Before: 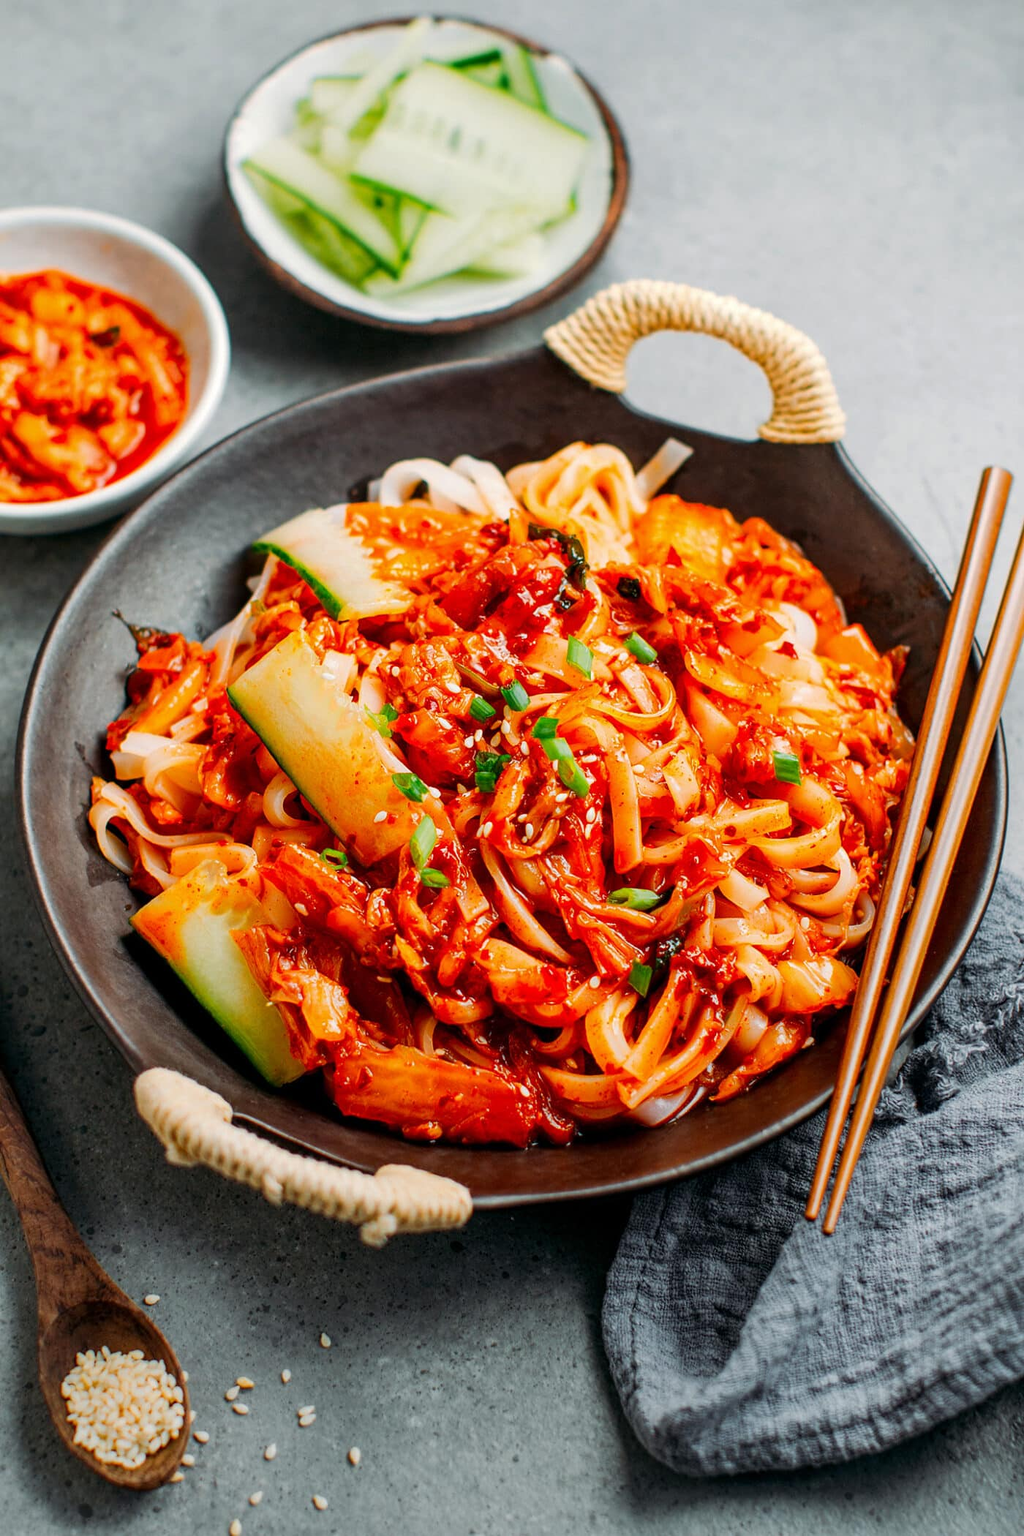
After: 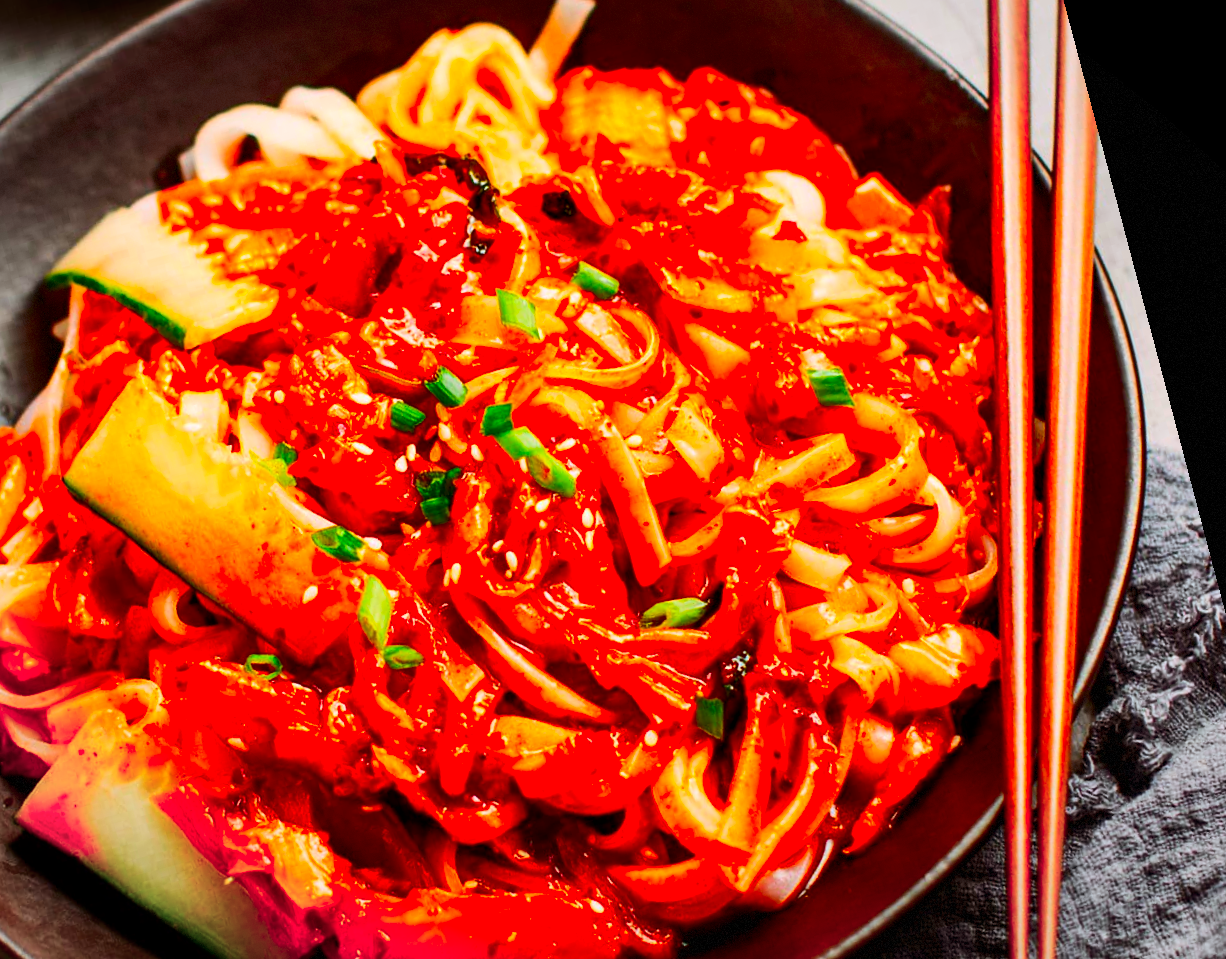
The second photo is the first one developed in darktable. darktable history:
rgb levels: mode RGB, independent channels, levels [[0, 0.5, 1], [0, 0.521, 1], [0, 0.536, 1]]
vignetting: fall-off start 91%, fall-off radius 39.39%, brightness -0.182, saturation -0.3, width/height ratio 1.219, shape 1.3, dithering 8-bit output, unbound false
rotate and perspective: rotation -14.8°, crop left 0.1, crop right 0.903, crop top 0.25, crop bottom 0.748
contrast brightness saturation: contrast 0.26, brightness 0.02, saturation 0.87
crop: left 19.159%, top 9.58%, bottom 9.58%
